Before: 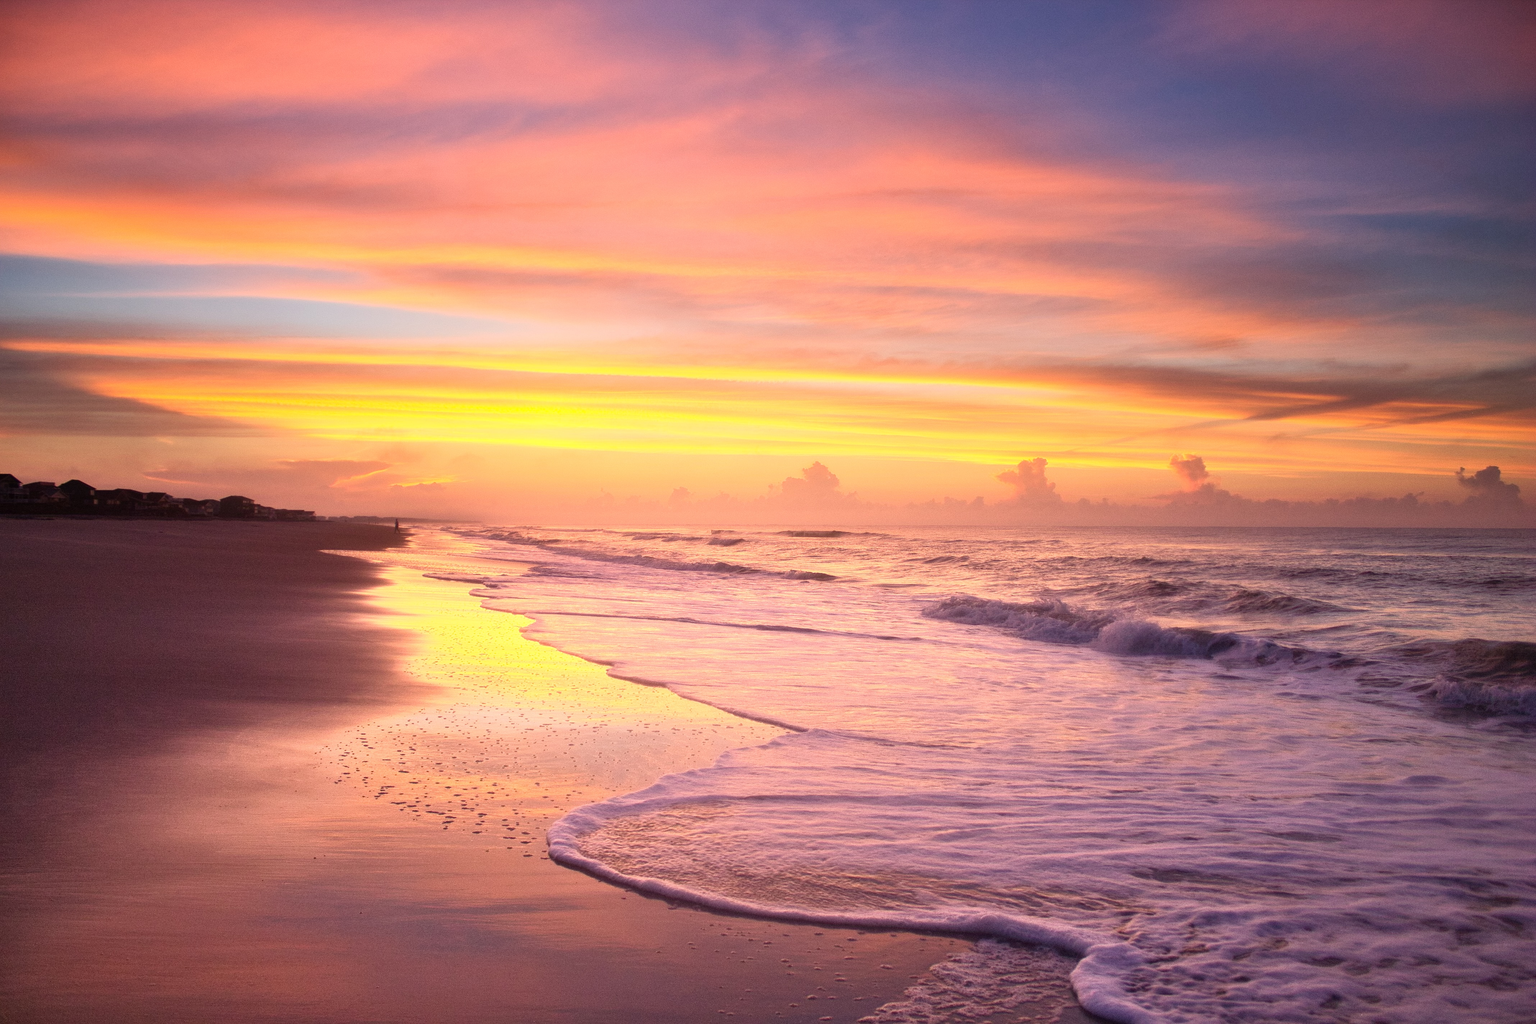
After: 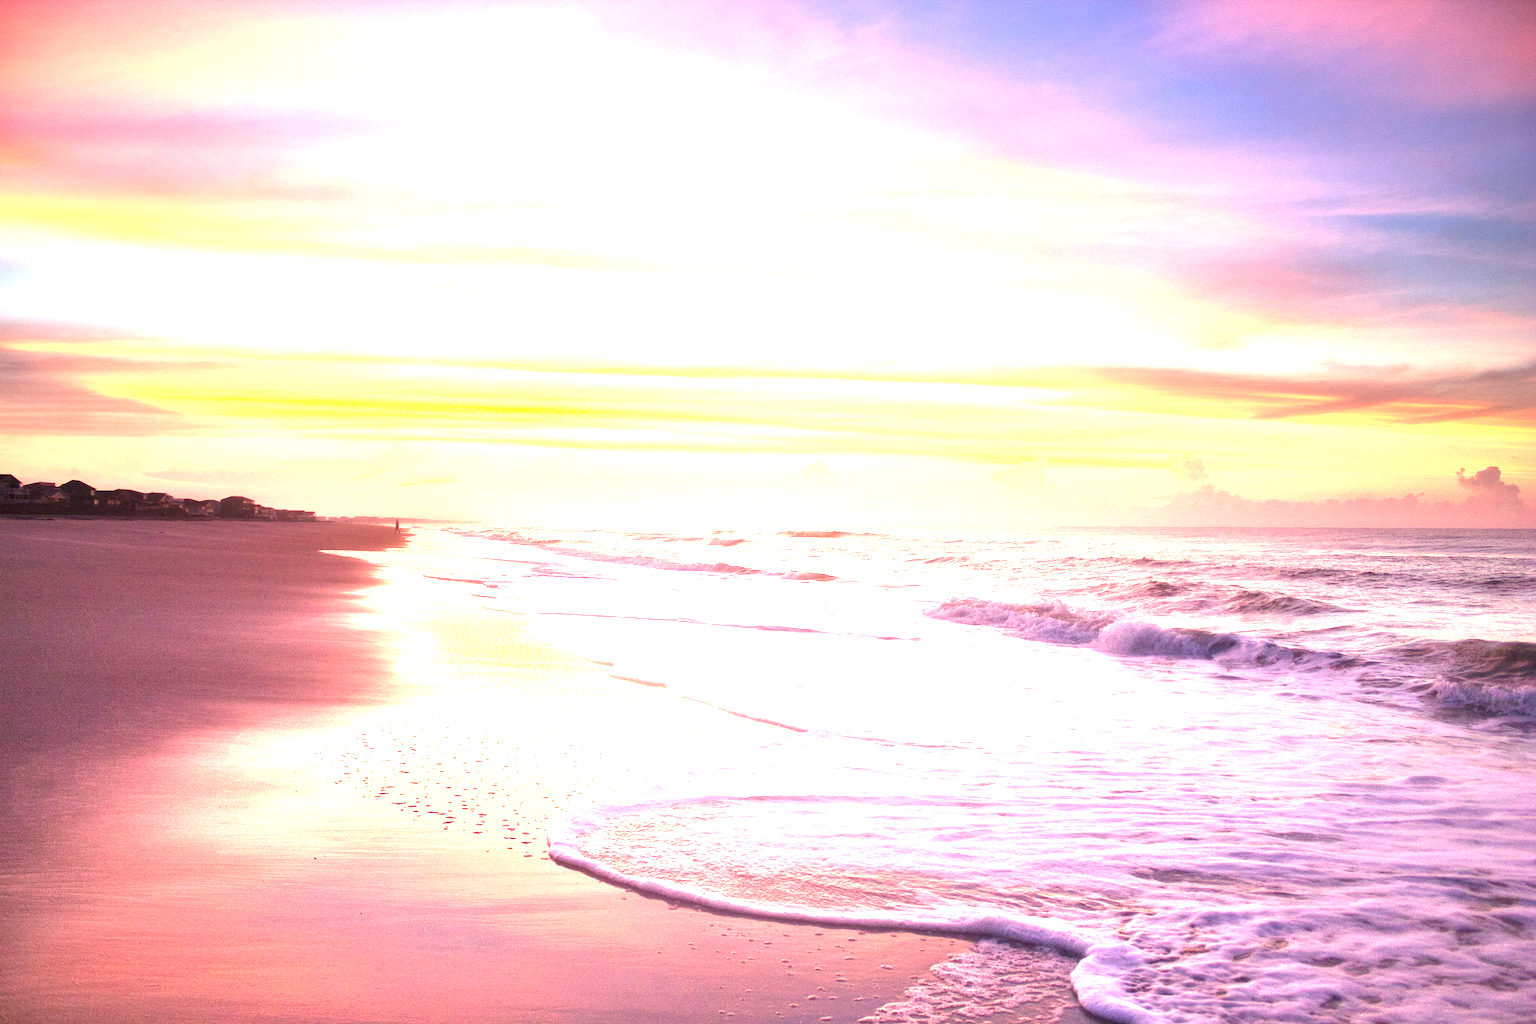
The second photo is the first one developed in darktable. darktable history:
exposure: exposure 2.207 EV, compensate highlight preservation false
